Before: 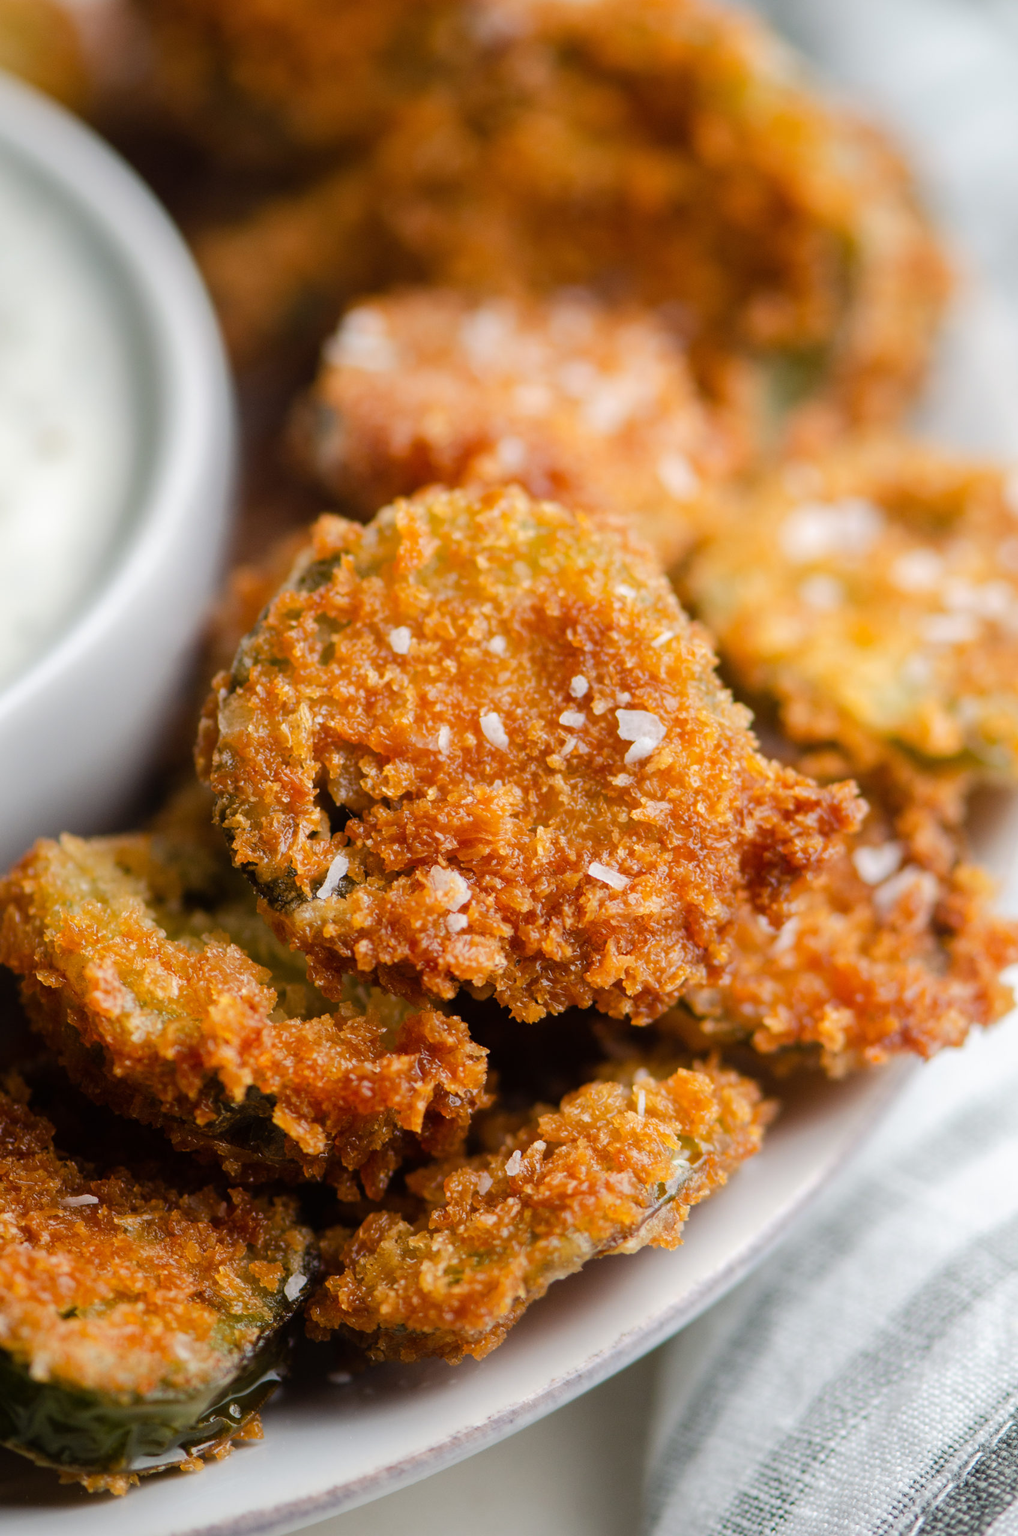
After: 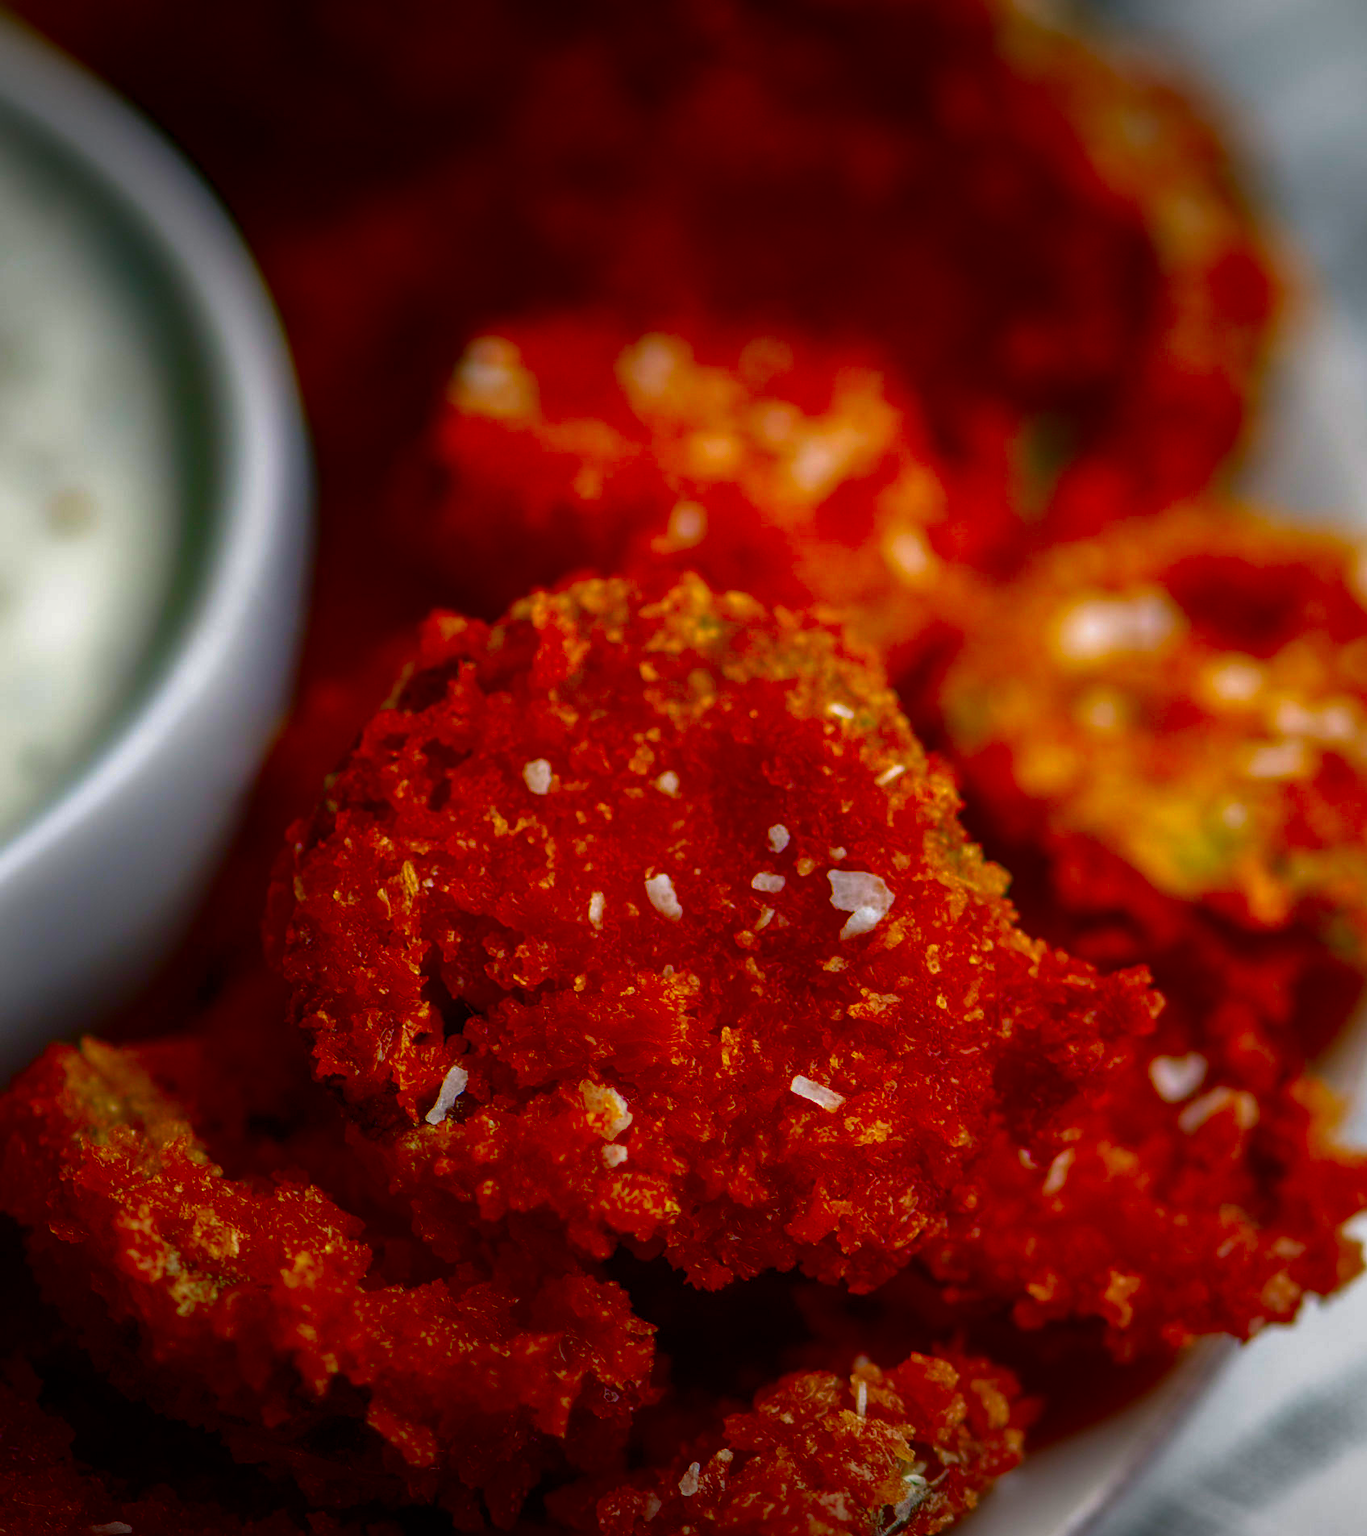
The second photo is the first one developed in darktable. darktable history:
contrast brightness saturation: brightness -0.988, saturation 0.989
crop: top 4.084%, bottom 21.488%
vignetting: fall-off radius 100.86%, width/height ratio 1.342
color balance rgb: perceptual saturation grading › global saturation 18.52%, global vibrance 50.15%
